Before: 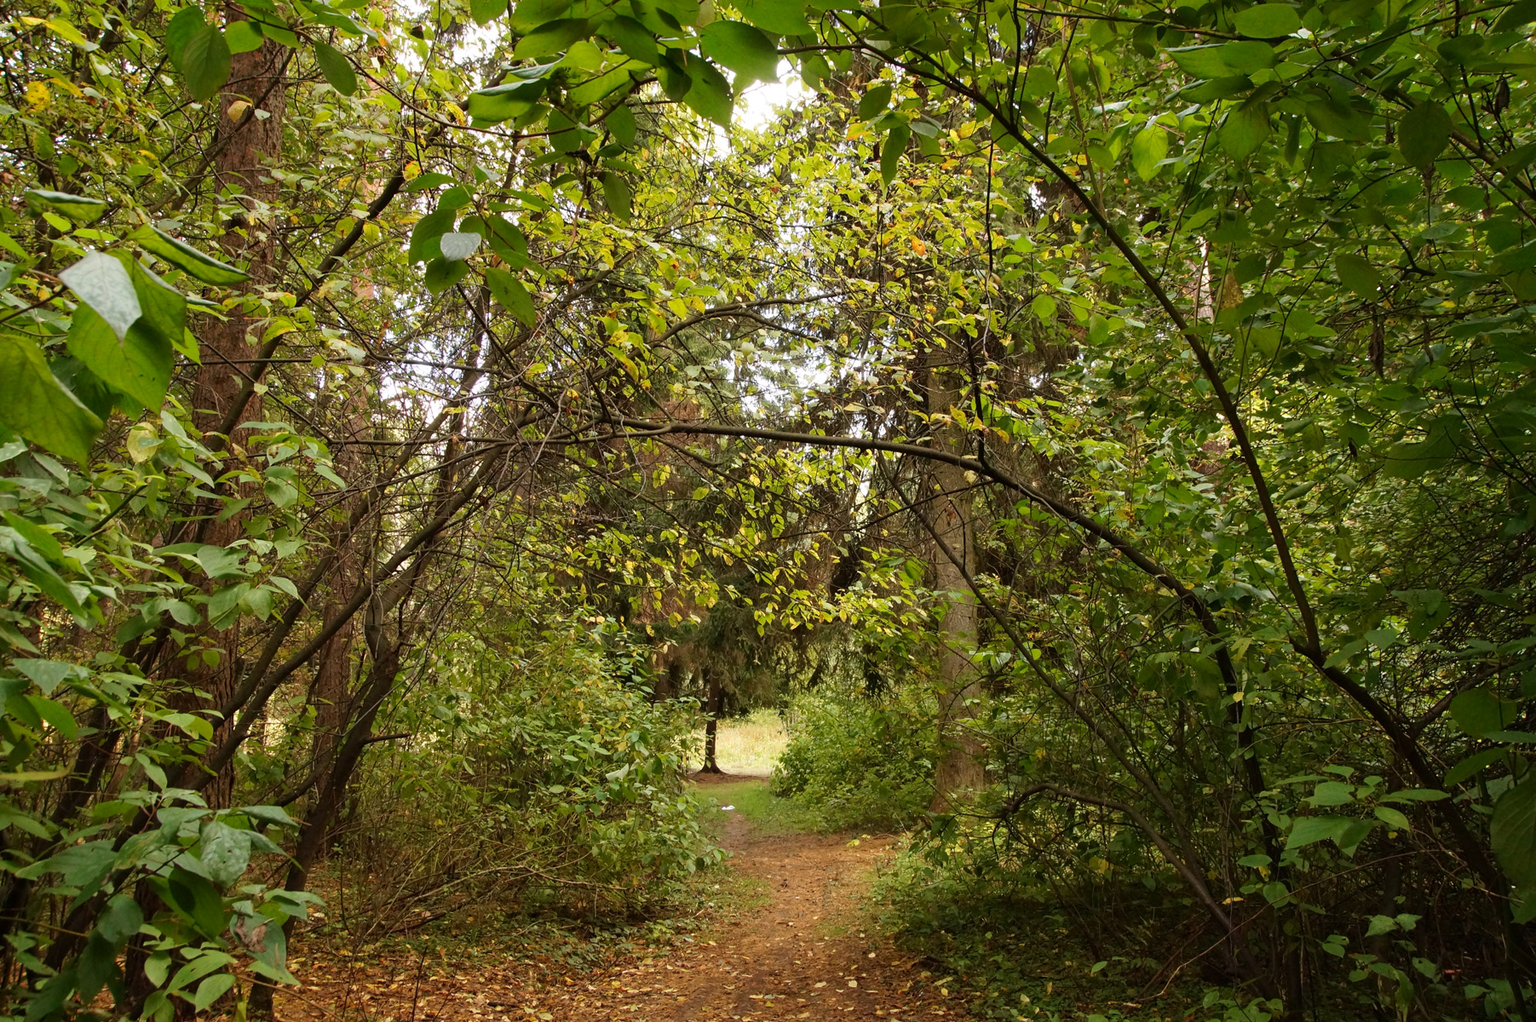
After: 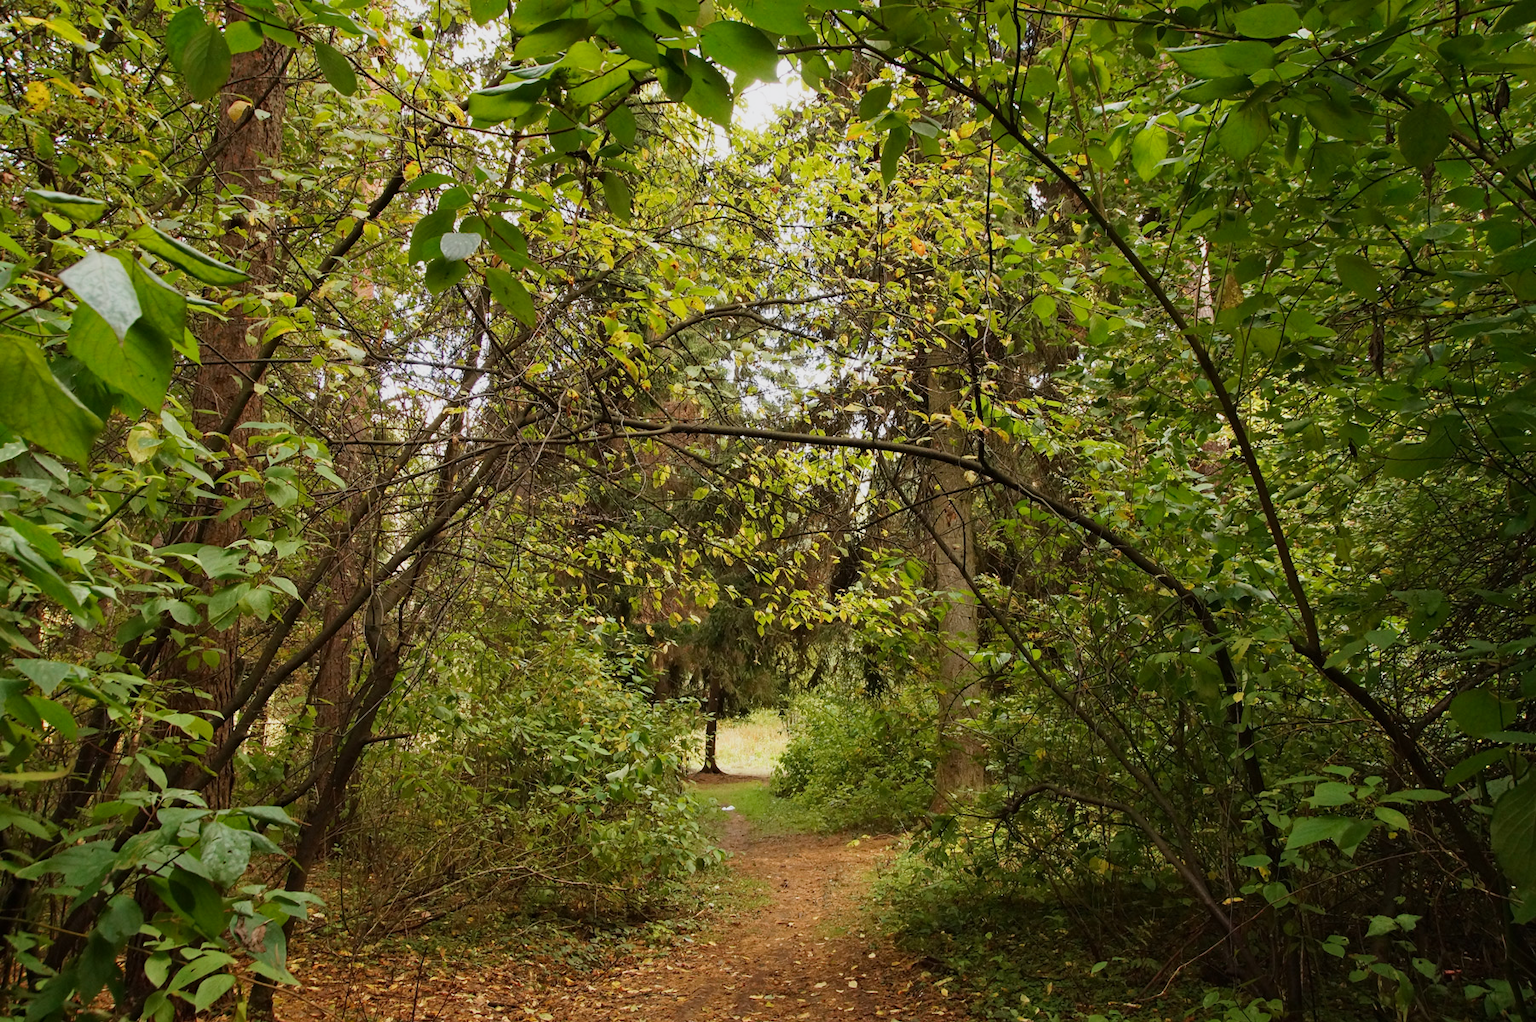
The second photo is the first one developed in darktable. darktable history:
haze removal: compatibility mode true, adaptive false
sigmoid: contrast 1.22, skew 0.65
